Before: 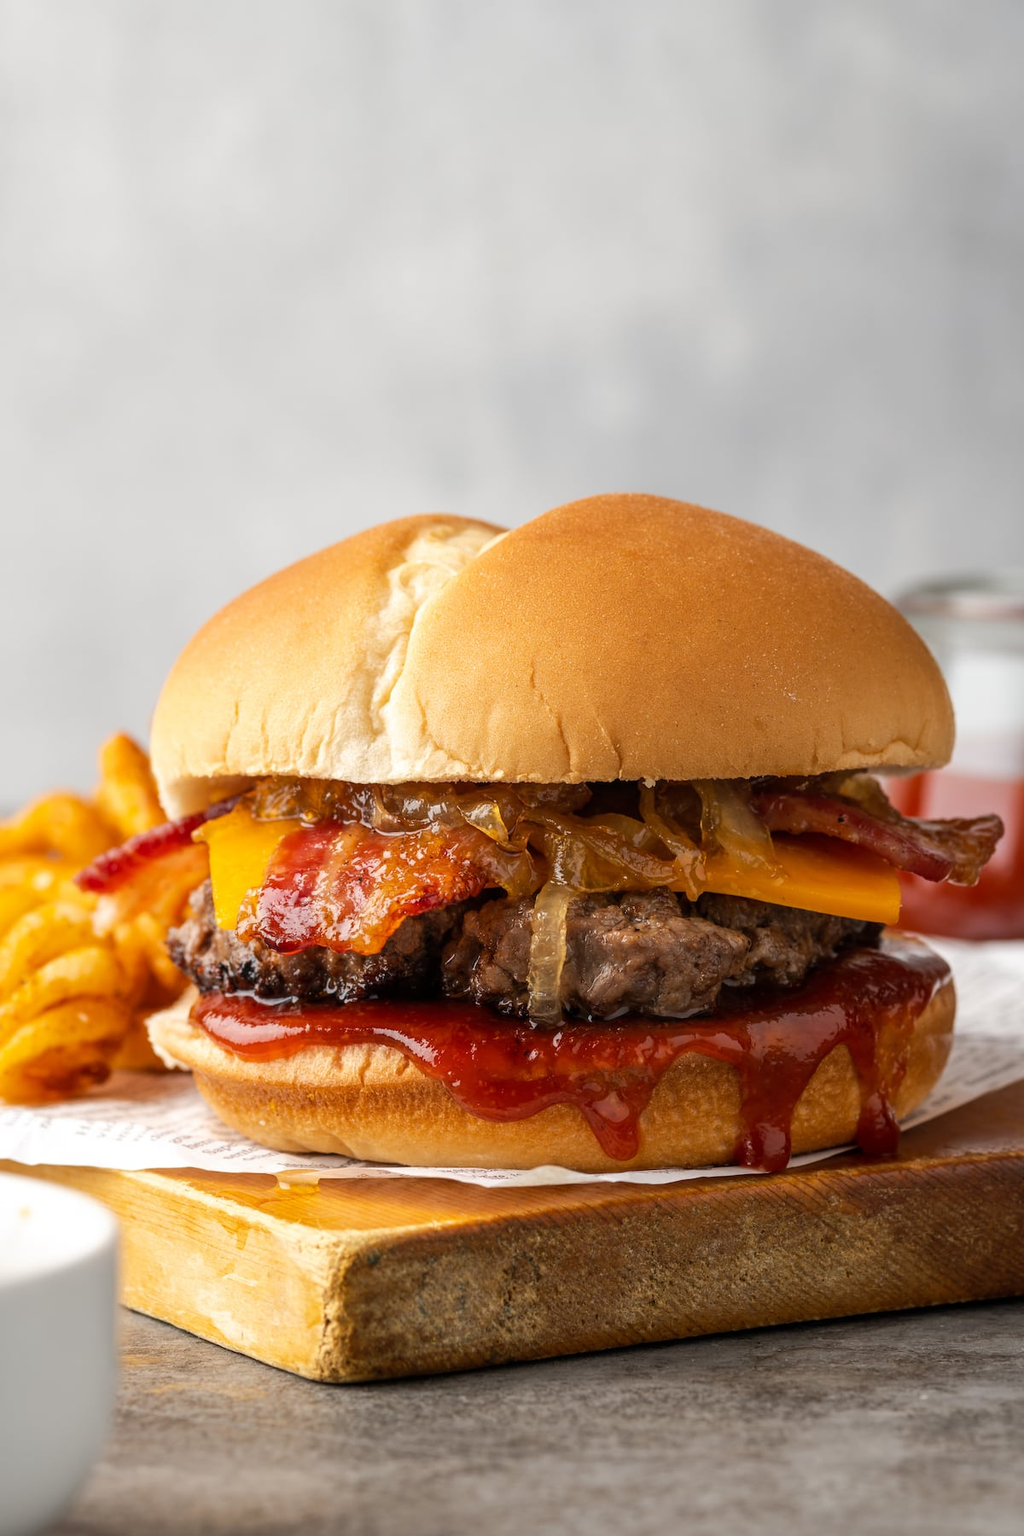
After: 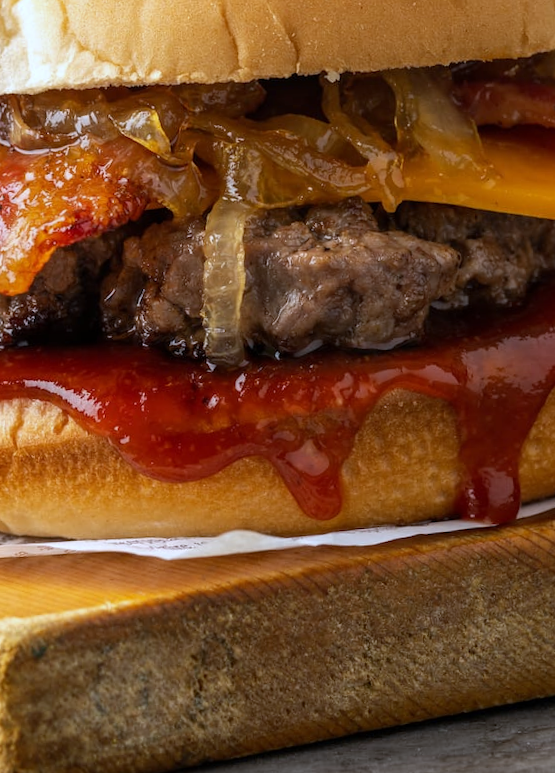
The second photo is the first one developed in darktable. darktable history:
rotate and perspective: rotation -3°, crop left 0.031, crop right 0.968, crop top 0.07, crop bottom 0.93
white balance: red 0.931, blue 1.11
crop: left 35.976%, top 45.819%, right 18.162%, bottom 5.807%
